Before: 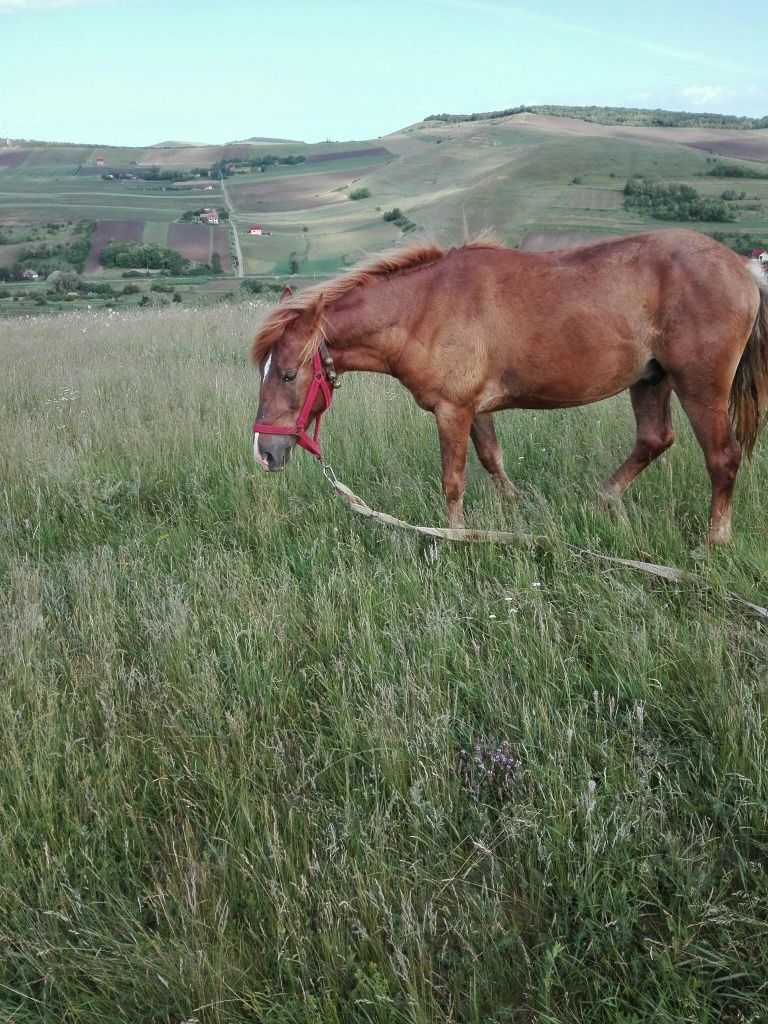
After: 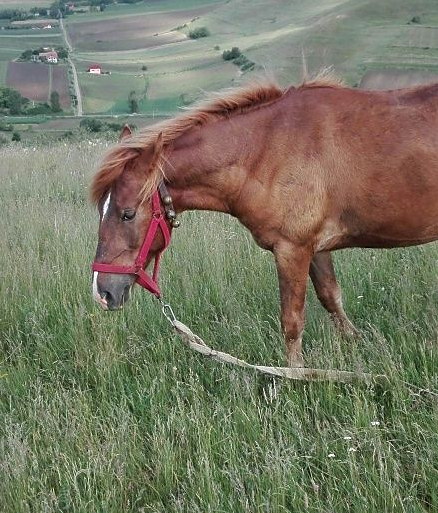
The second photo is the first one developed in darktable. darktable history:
crop: left 21.024%, top 15.724%, right 21.917%, bottom 34.113%
sharpen: radius 1.608, amount 0.371, threshold 1.645
